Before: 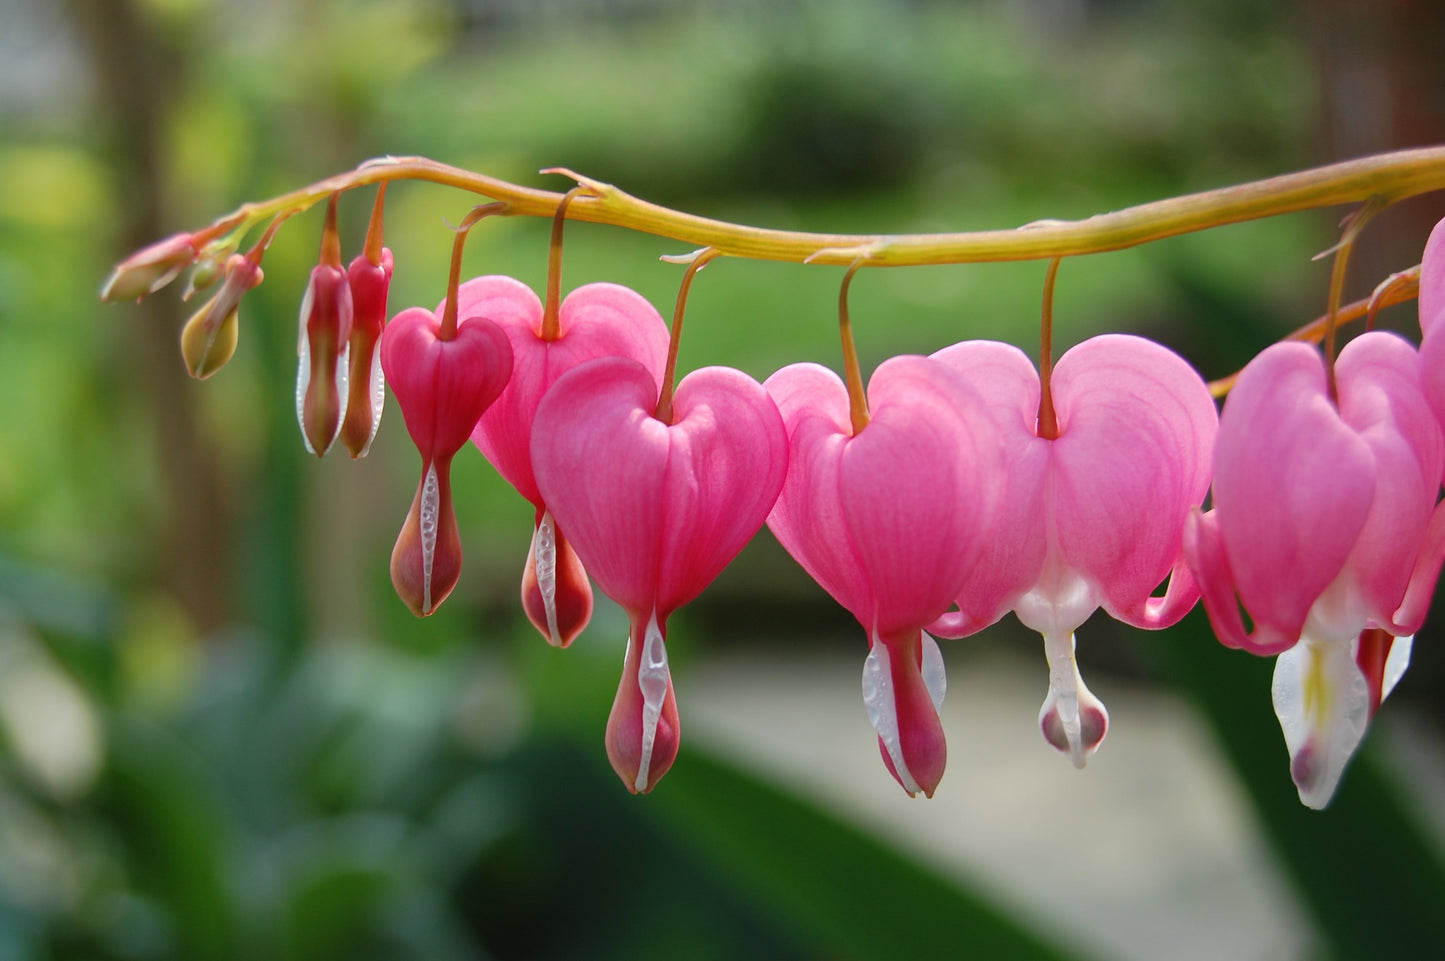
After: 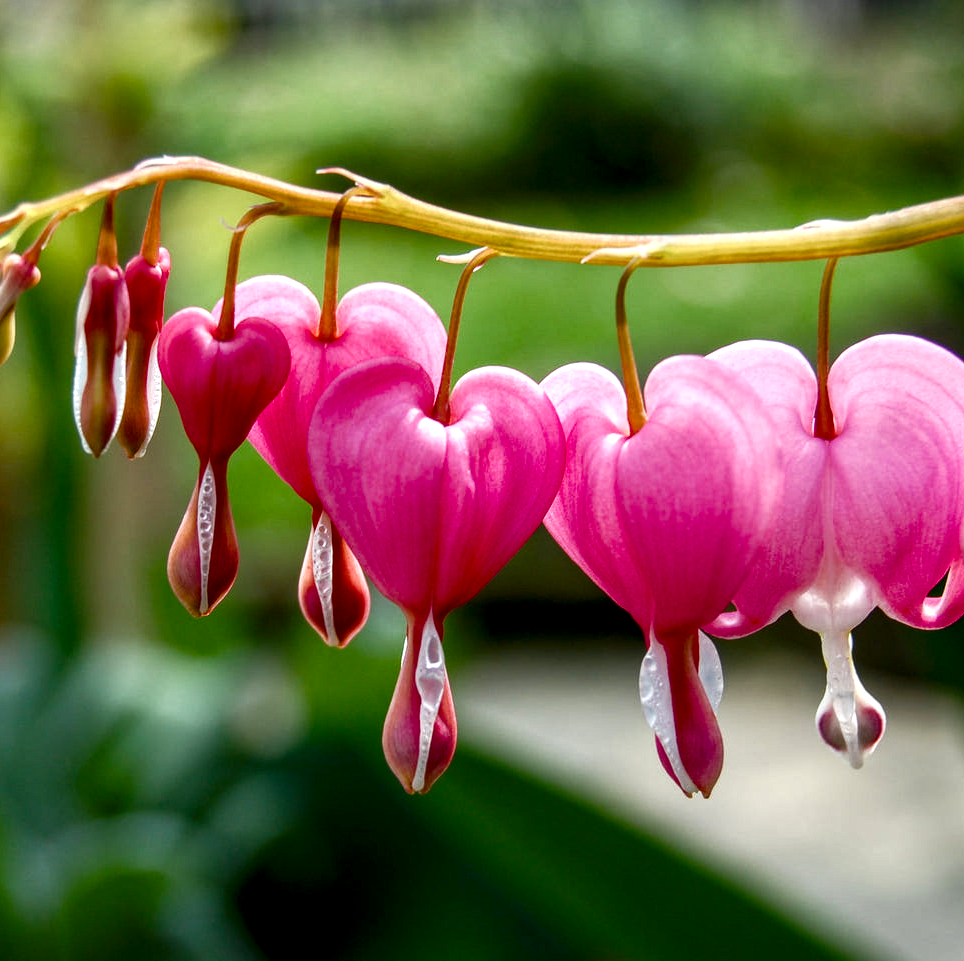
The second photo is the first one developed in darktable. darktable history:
crop and rotate: left 15.446%, right 17.836%
color balance rgb: perceptual saturation grading › highlights -29.58%, perceptual saturation grading › mid-tones 29.47%, perceptual saturation grading › shadows 59.73%, perceptual brilliance grading › global brilliance -17.79%, perceptual brilliance grading › highlights 28.73%, global vibrance 15.44%
local contrast: highlights 60%, shadows 60%, detail 160%
